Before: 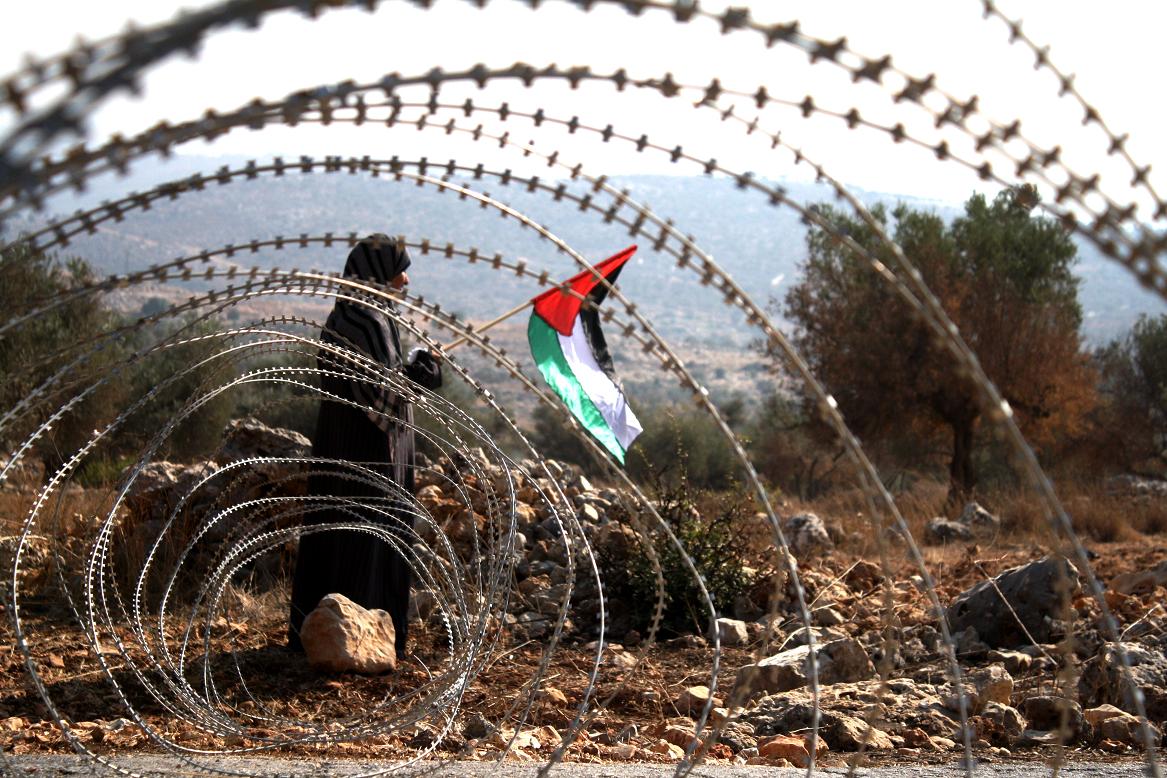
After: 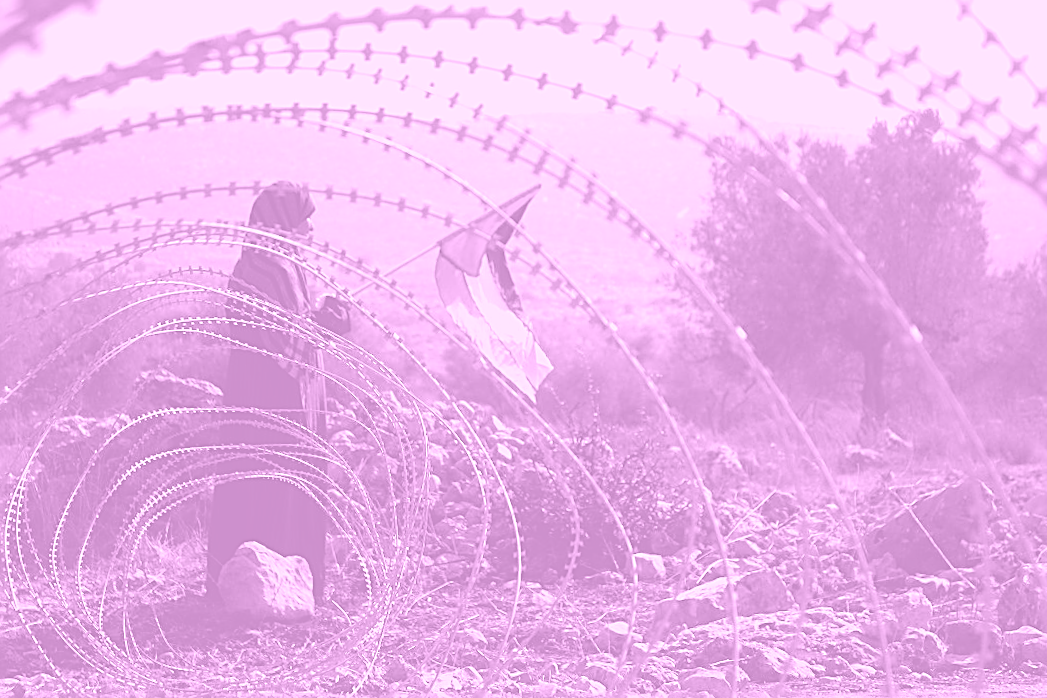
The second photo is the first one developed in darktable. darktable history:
colorize: hue 331.2°, saturation 69%, source mix 30.28%, lightness 69.02%, version 1
crop and rotate: angle 1.96°, left 5.673%, top 5.673%
exposure: black level correction 0.001, compensate highlight preservation false
sharpen: amount 0.901
